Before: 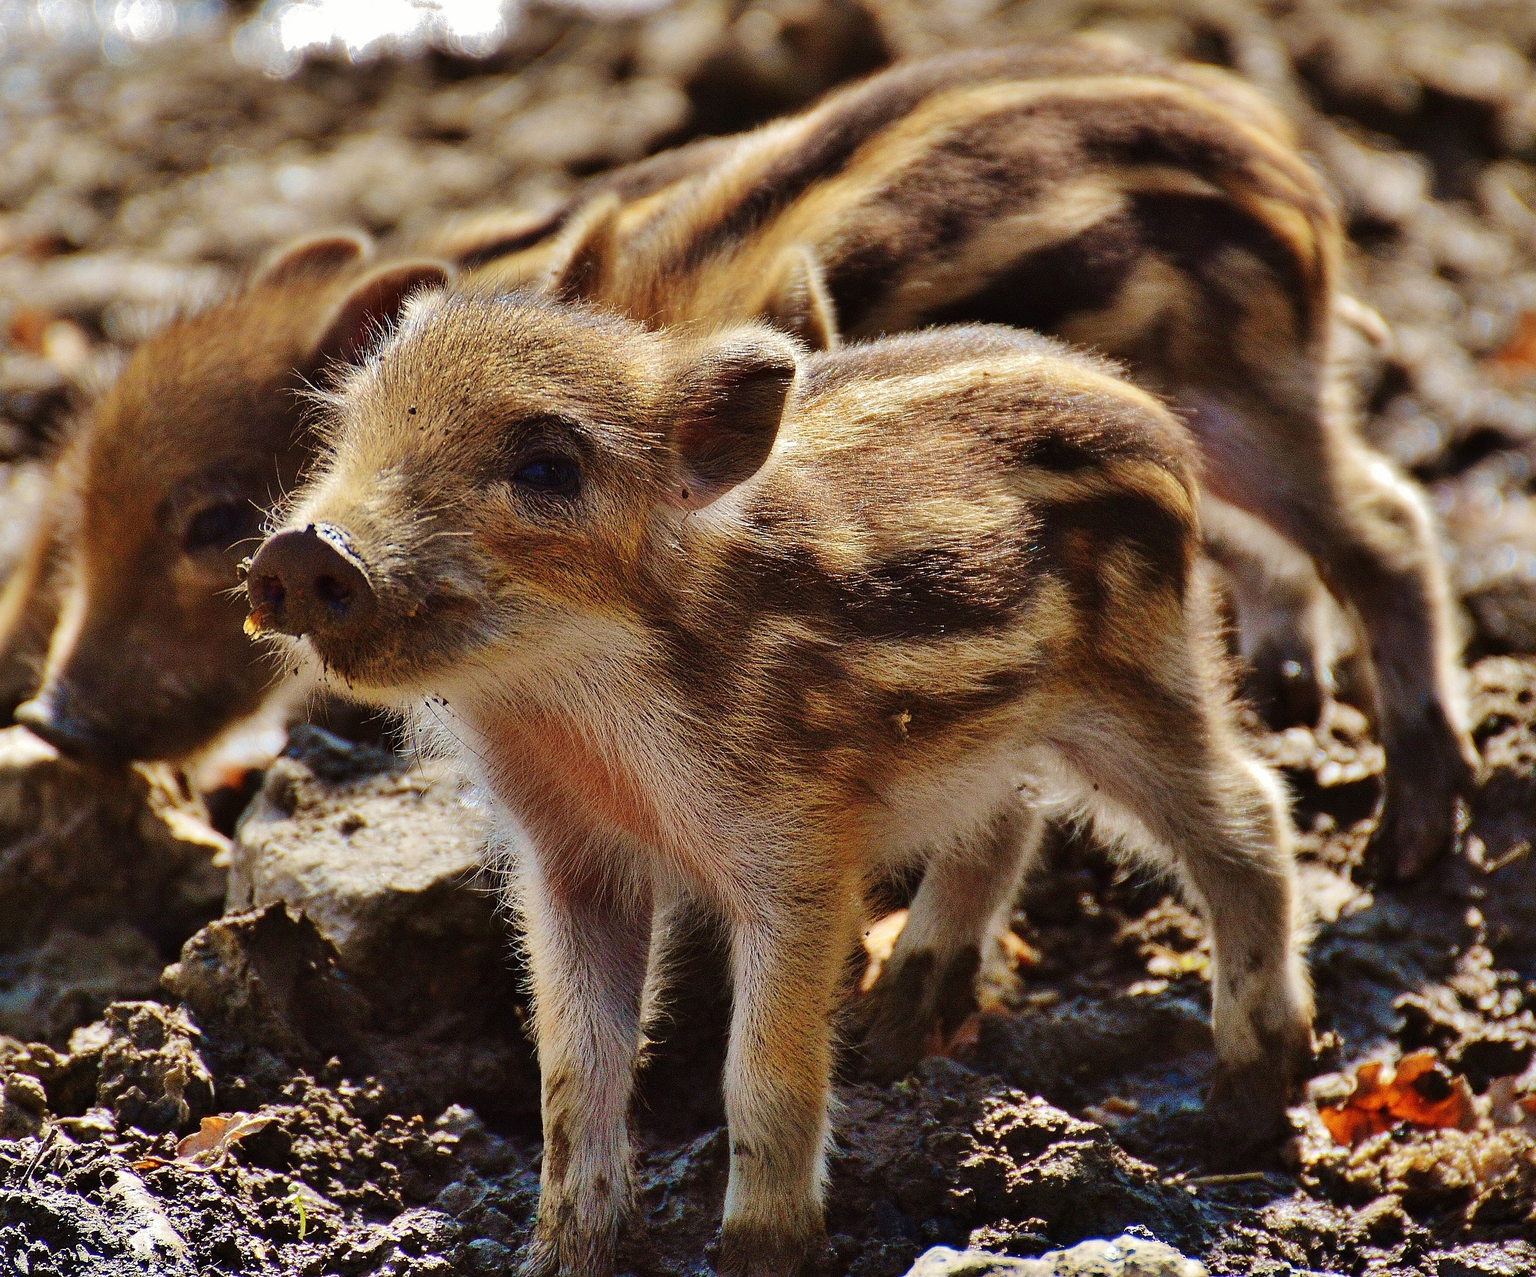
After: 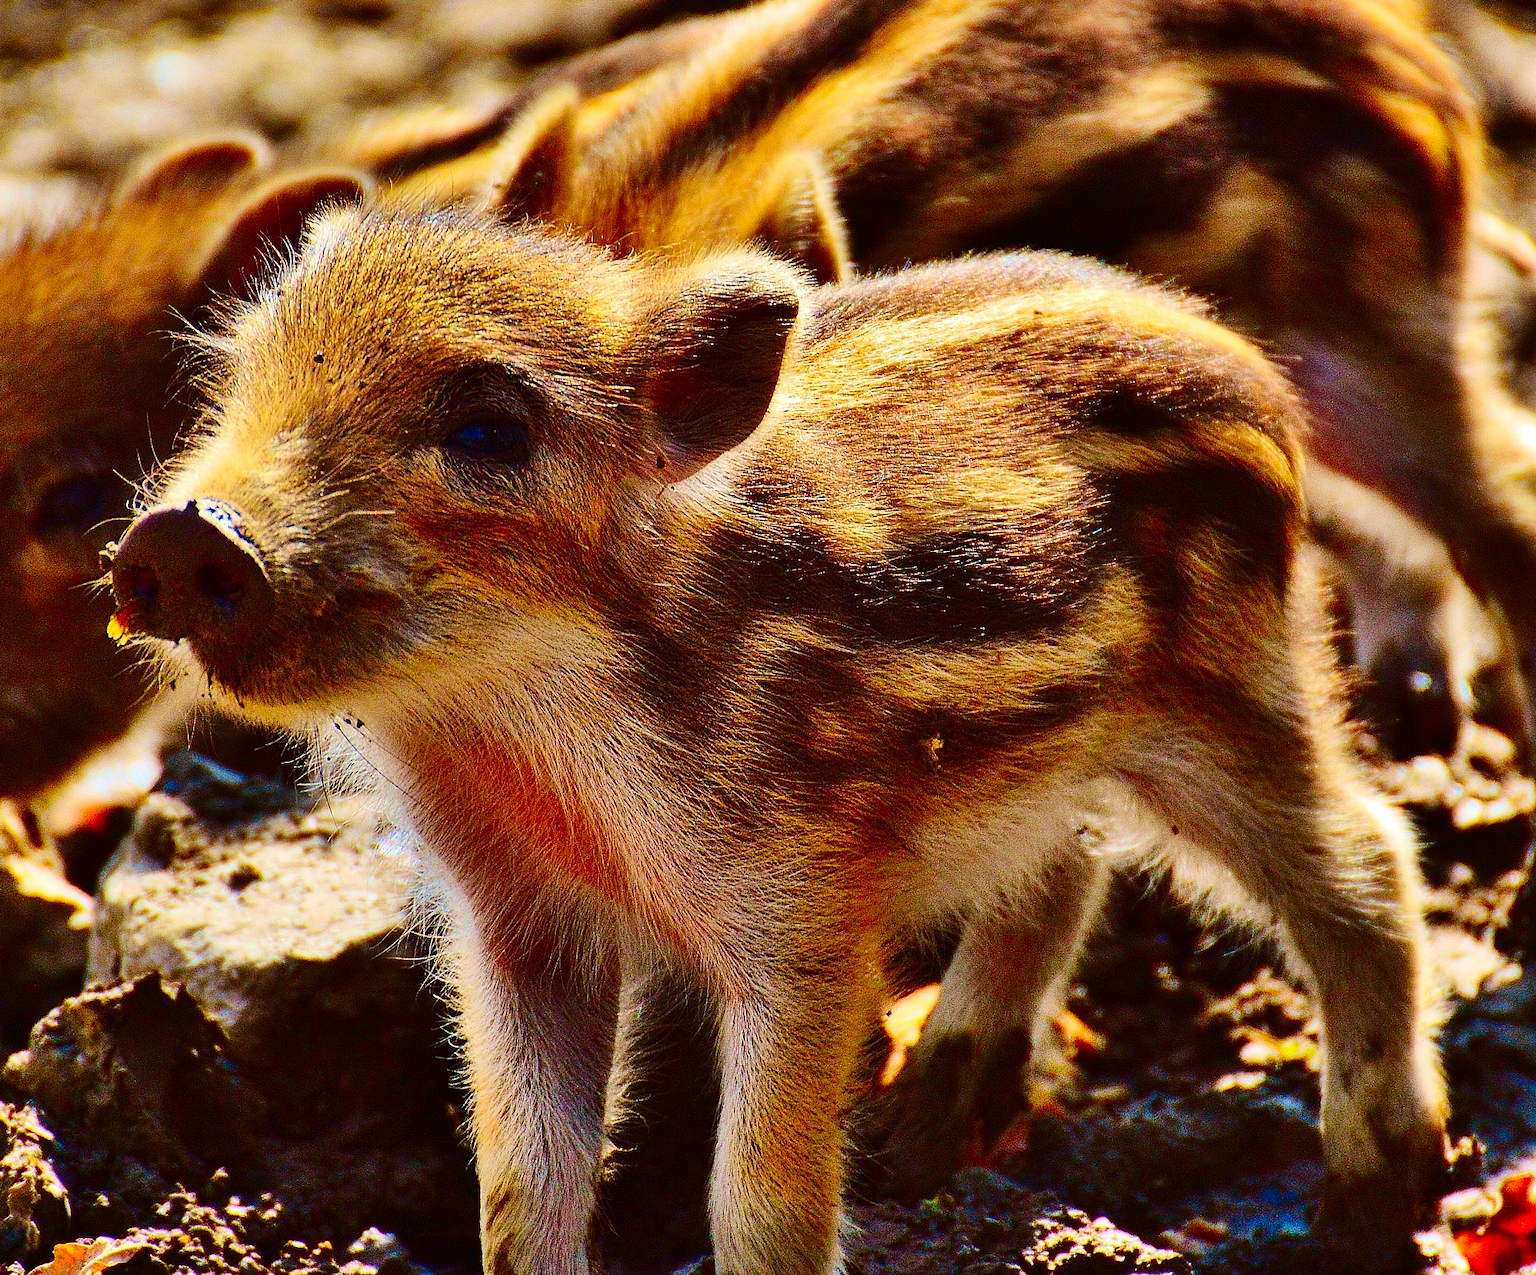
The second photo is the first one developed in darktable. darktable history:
levels: mode automatic
crop and rotate: left 10.286%, top 9.805%, right 9.856%, bottom 10.418%
contrast brightness saturation: contrast 0.266, brightness 0.02, saturation 0.857
